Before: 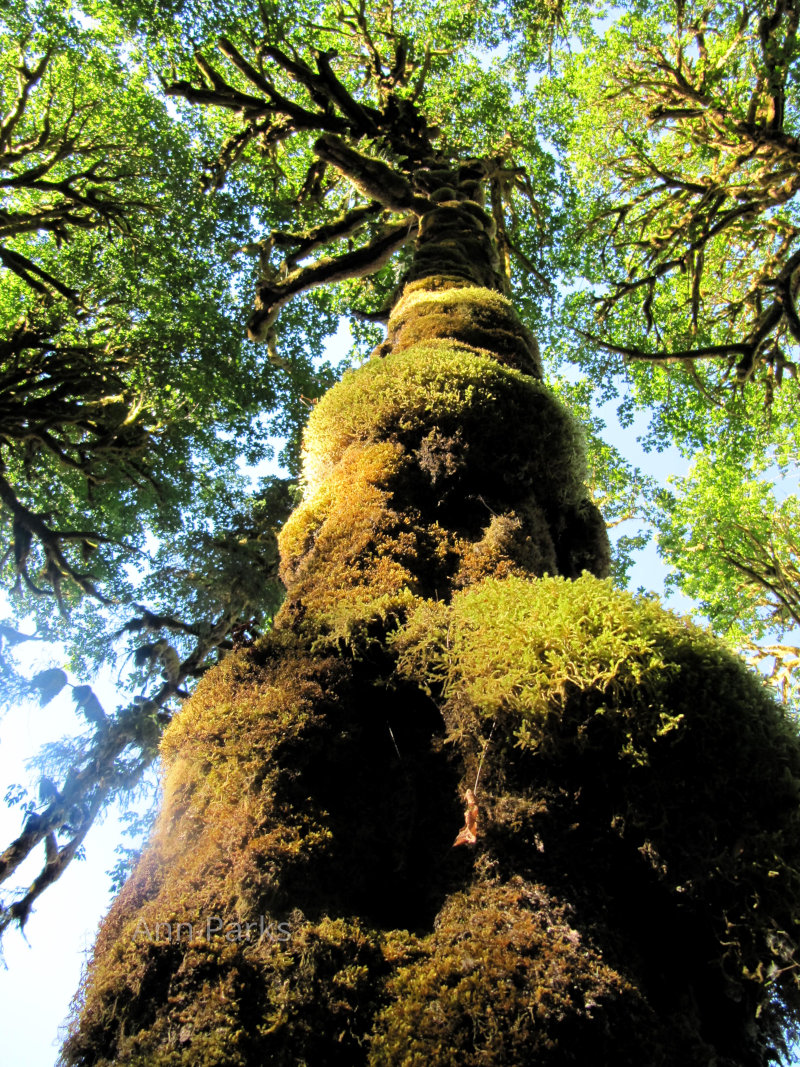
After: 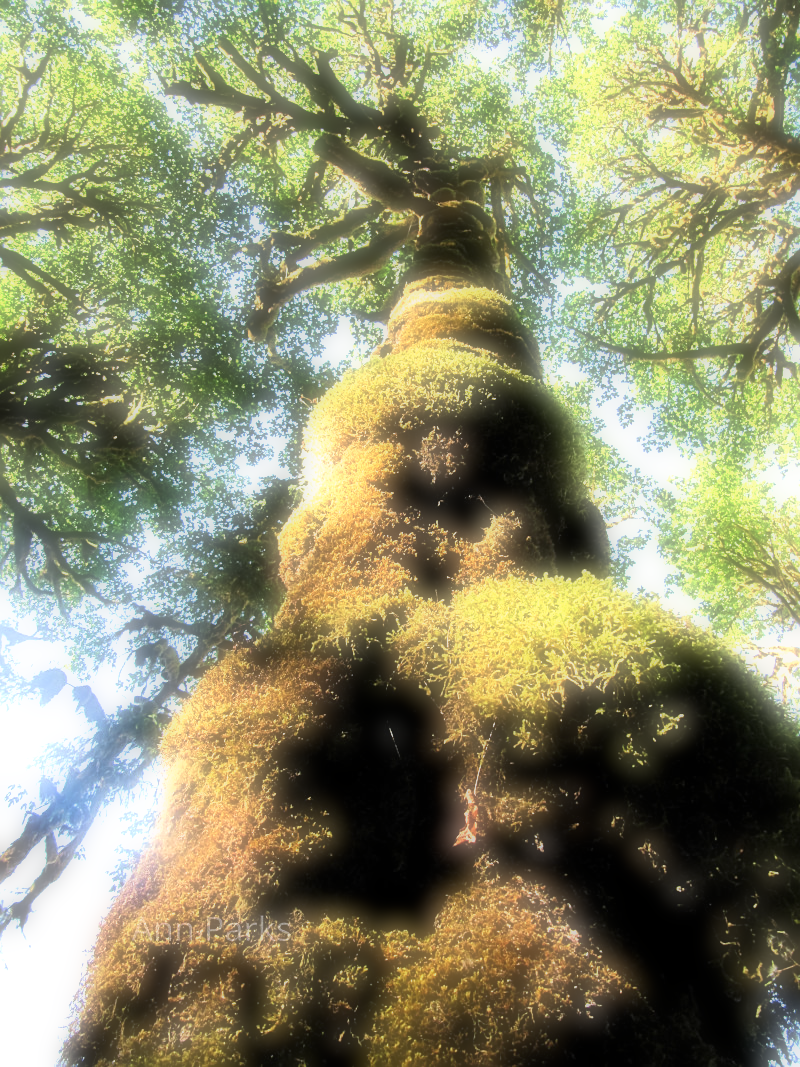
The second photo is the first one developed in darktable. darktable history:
soften: on, module defaults
sharpen: on, module defaults
velvia: on, module defaults
exposure: exposure 0.722 EV, compensate highlight preservation false
tone curve: curves: ch0 [(0, 0) (0.161, 0.144) (0.501, 0.497) (1, 1)], color space Lab, linked channels, preserve colors none
